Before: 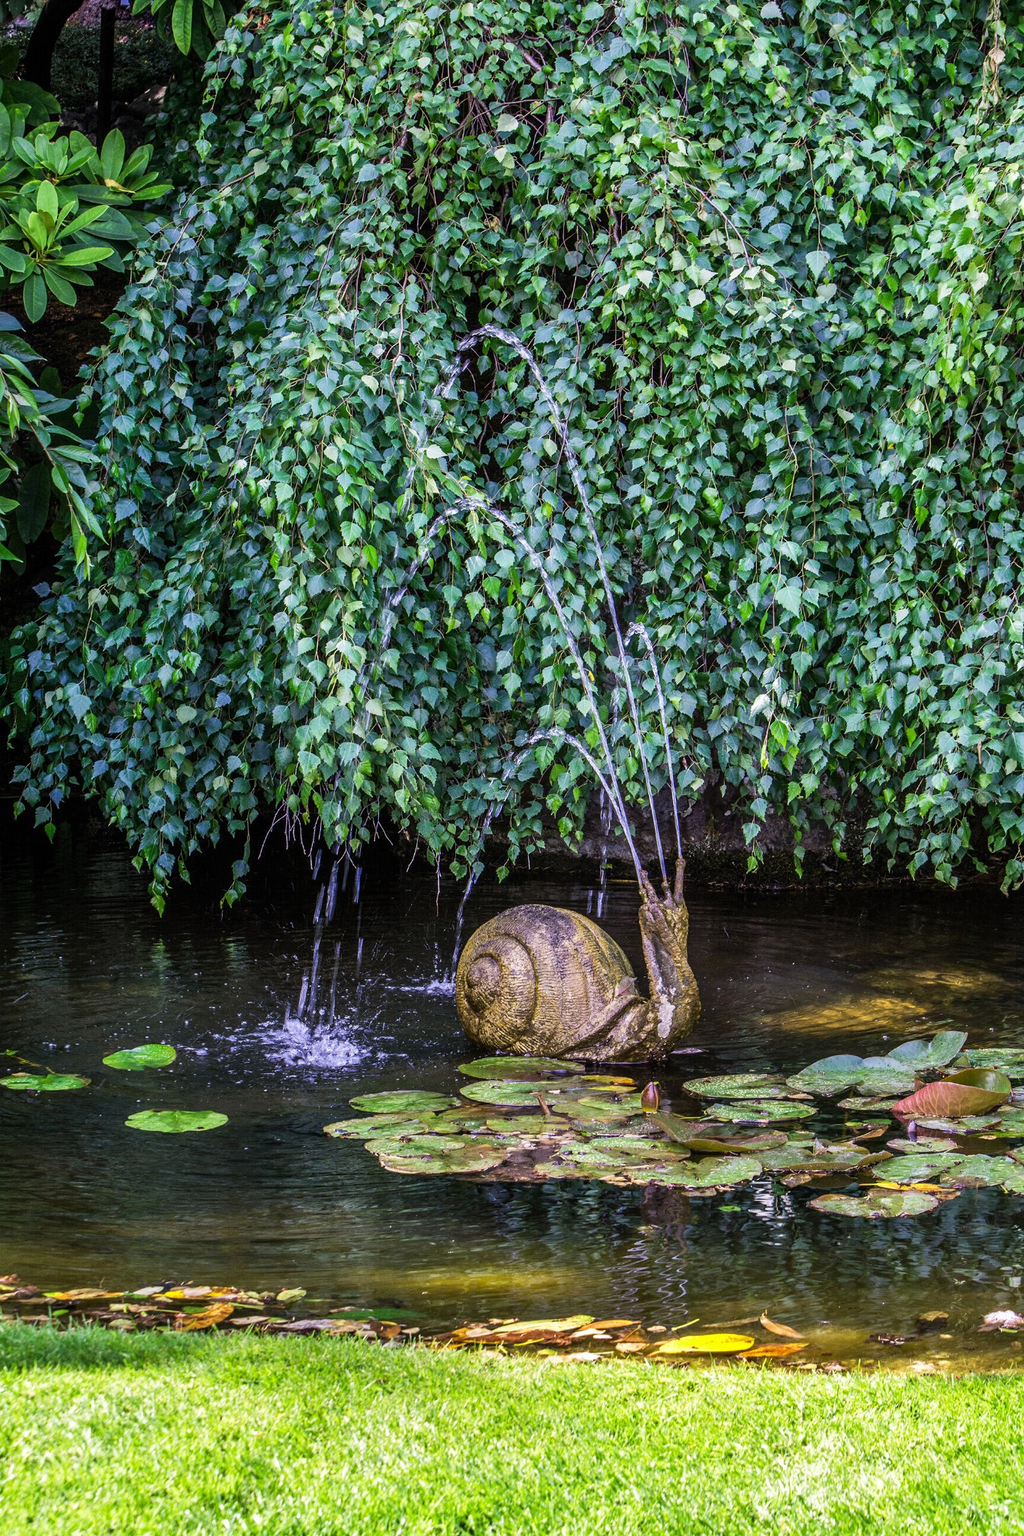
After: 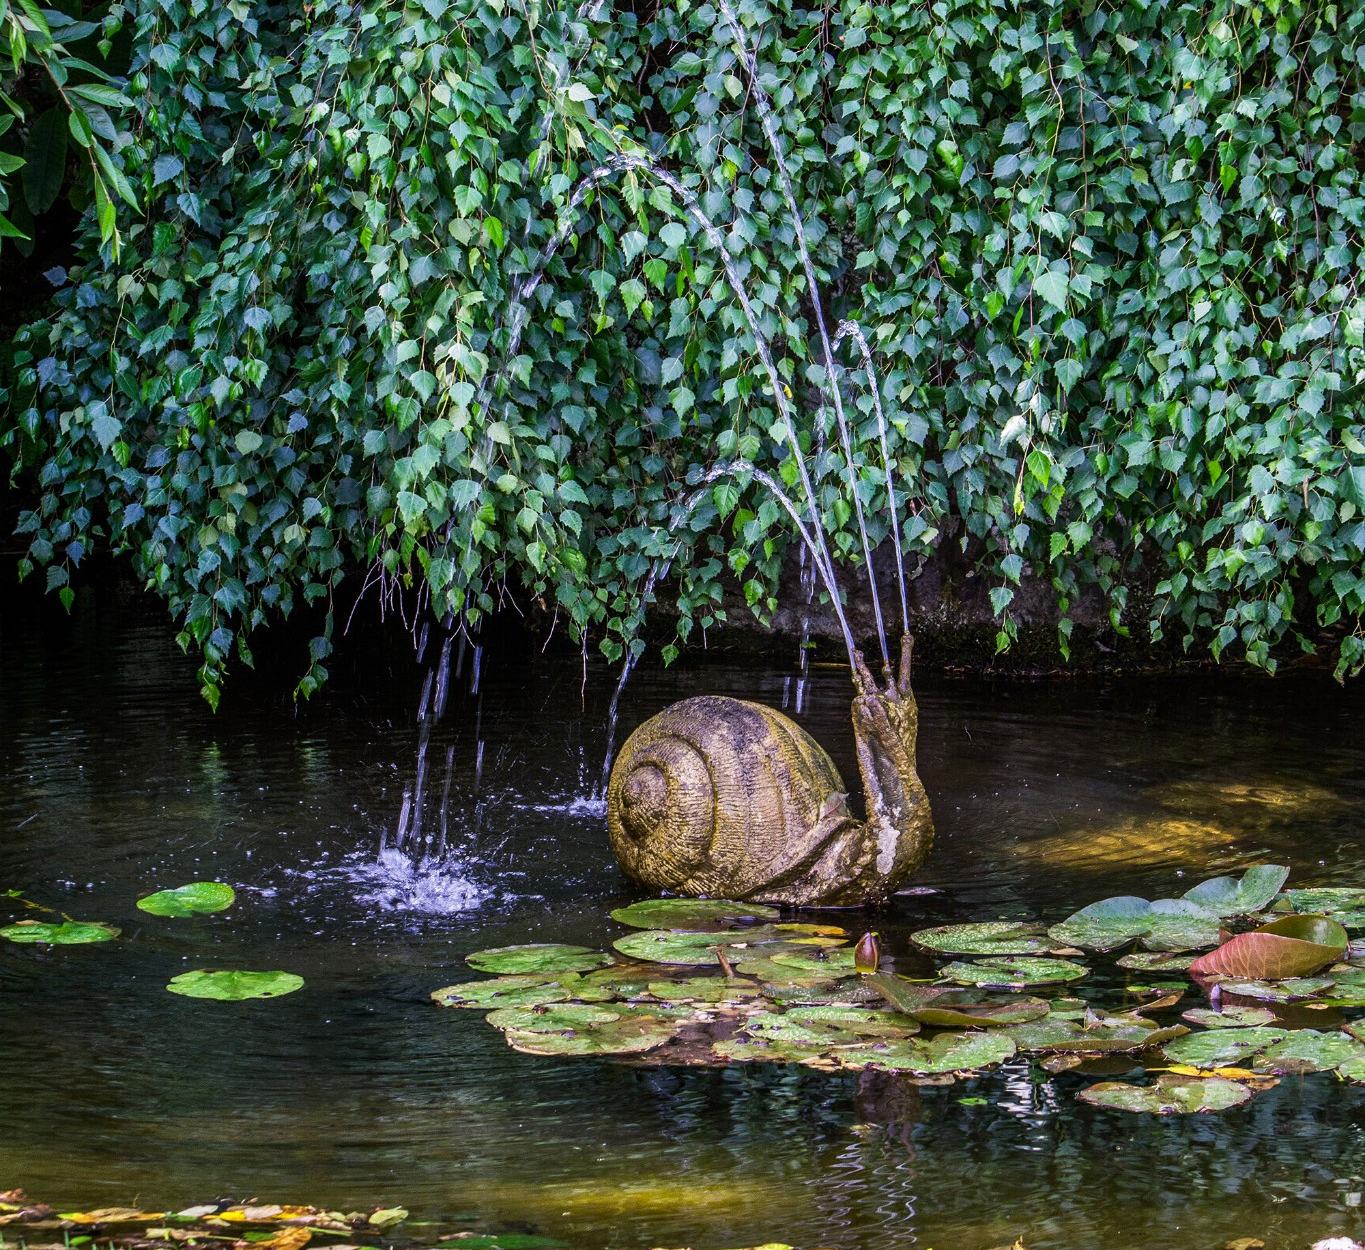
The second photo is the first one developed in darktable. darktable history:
contrast brightness saturation: contrast 0.034, brightness -0.038
crop and rotate: top 24.921%, bottom 14.035%
color calibration: illuminant same as pipeline (D50), adaptation none (bypass), x 0.334, y 0.334, temperature 5020.16 K
